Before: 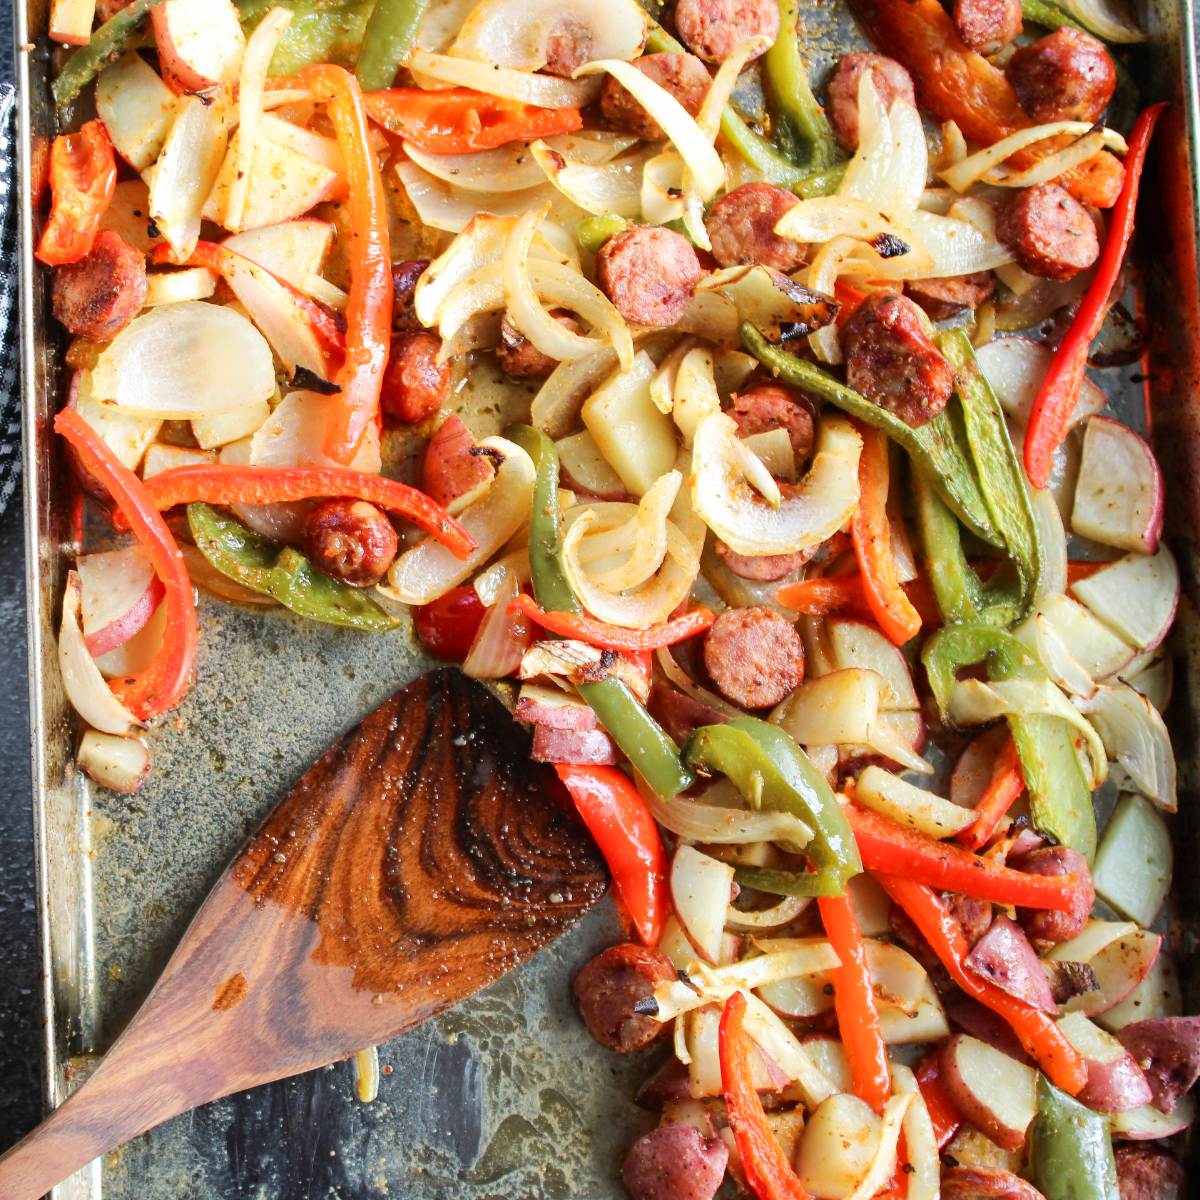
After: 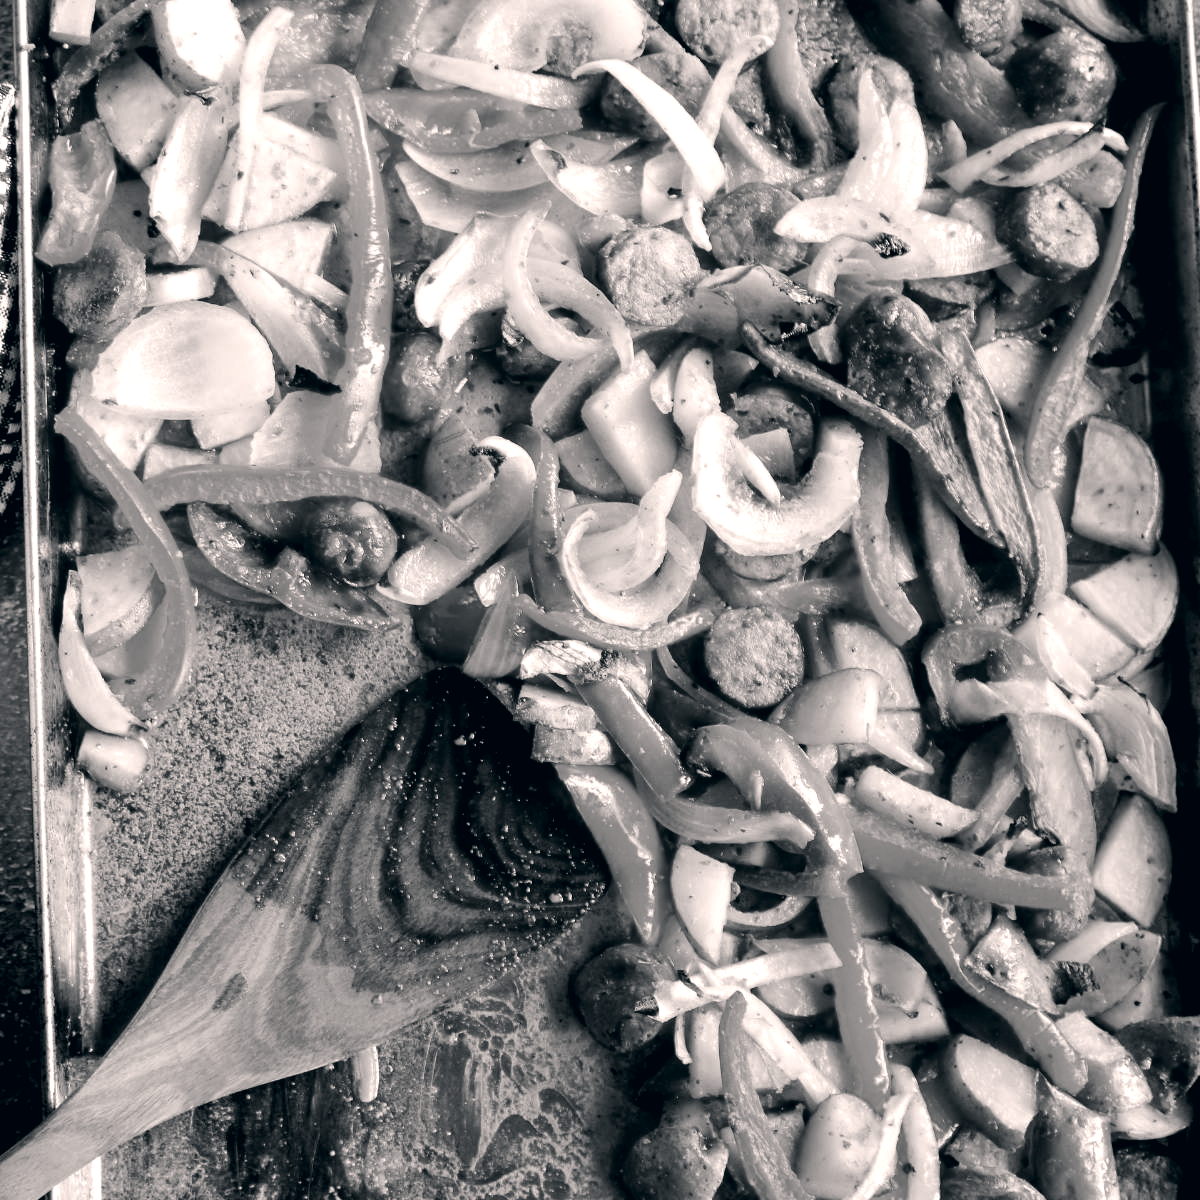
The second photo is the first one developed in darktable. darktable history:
exposure: black level correction 0.016, exposure -0.009 EV, compensate highlight preservation false
tone equalizer: -8 EV -0.417 EV, -7 EV -0.389 EV, -6 EV -0.333 EV, -5 EV -0.222 EV, -3 EV 0.222 EV, -2 EV 0.333 EV, -1 EV 0.389 EV, +0 EV 0.417 EV, edges refinement/feathering 500, mask exposure compensation -1.57 EV, preserve details no
color correction: highlights a* 5.38, highlights b* 5.3, shadows a* -4.26, shadows b* -5.11
color calibration: output gray [0.18, 0.41, 0.41, 0], gray › normalize channels true, illuminant same as pipeline (D50), adaptation XYZ, x 0.346, y 0.359, gamut compression 0
